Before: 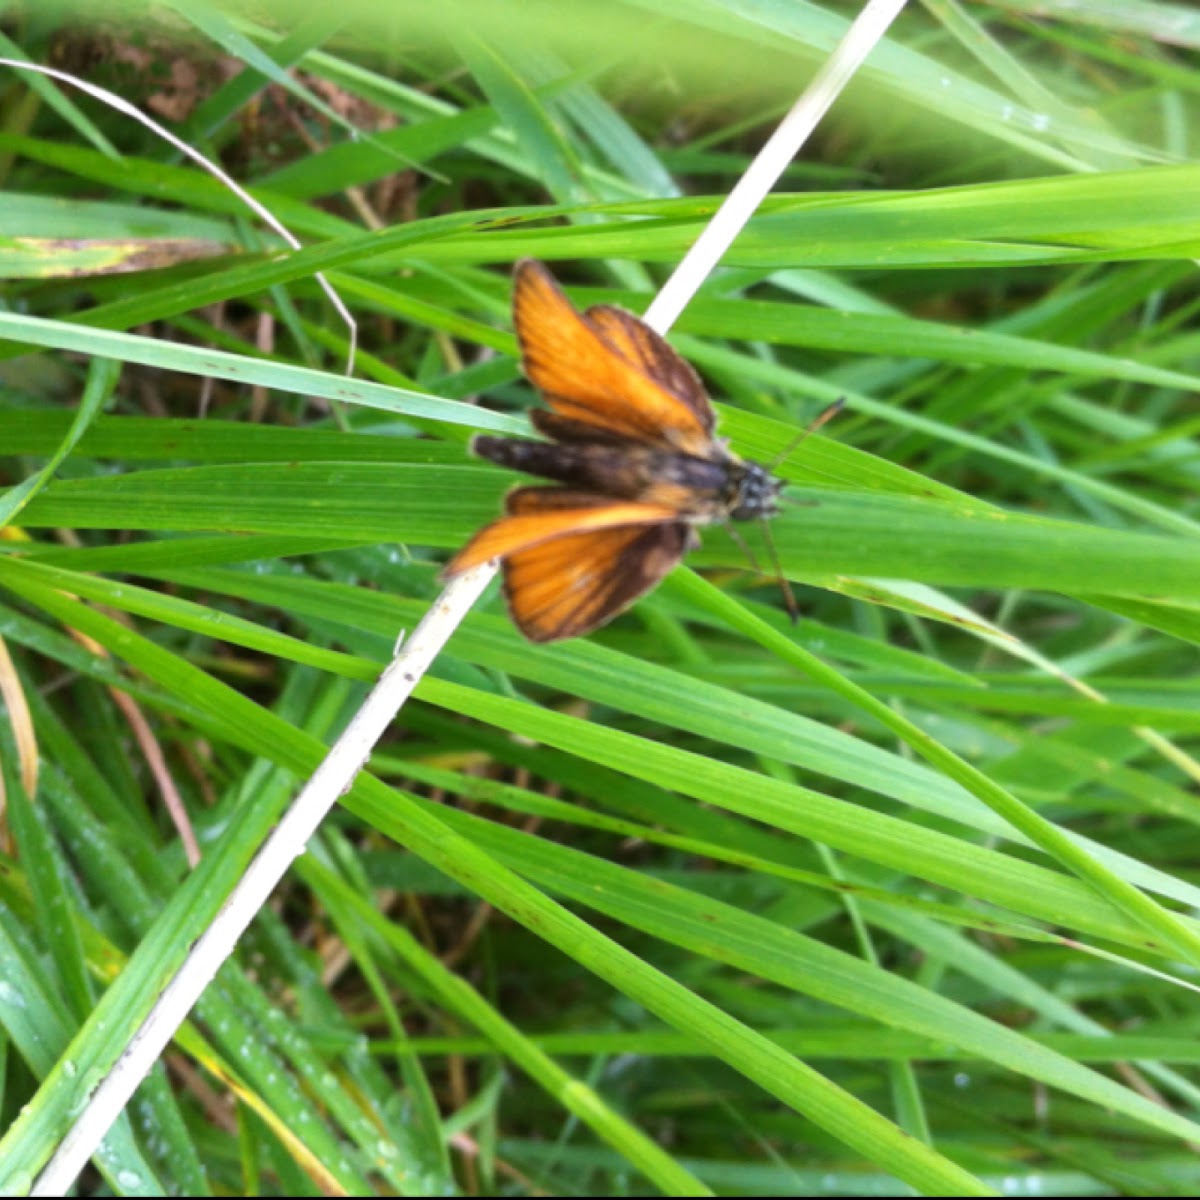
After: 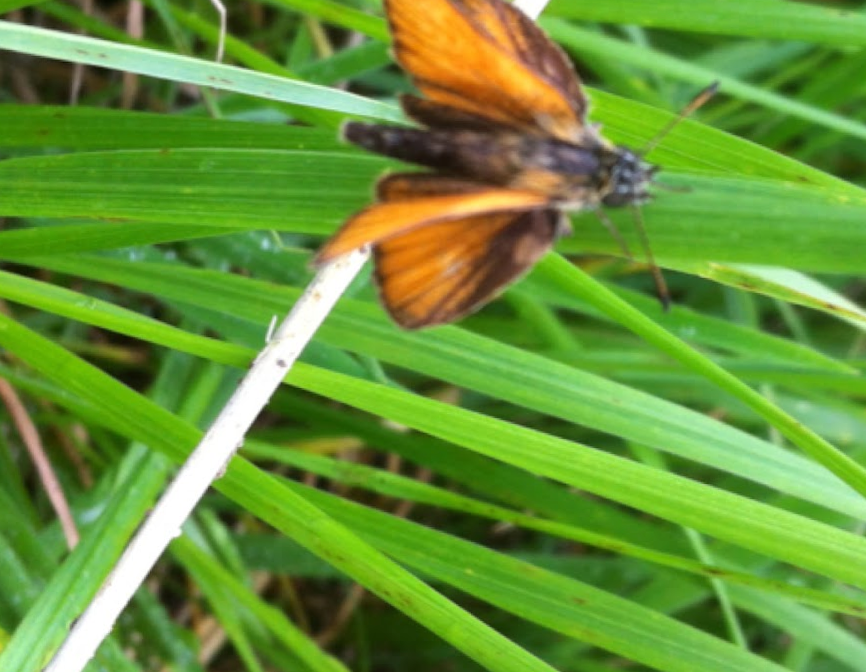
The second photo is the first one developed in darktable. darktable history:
rotate and perspective: lens shift (vertical) 0.048, lens shift (horizontal) -0.024, automatic cropping off
color zones: curves: ch0 [(0, 0.5) (0.143, 0.5) (0.286, 0.5) (0.429, 0.495) (0.571, 0.437) (0.714, 0.44) (0.857, 0.496) (1, 0.5)]
crop: left 11.123%, top 27.61%, right 18.3%, bottom 17.034%
